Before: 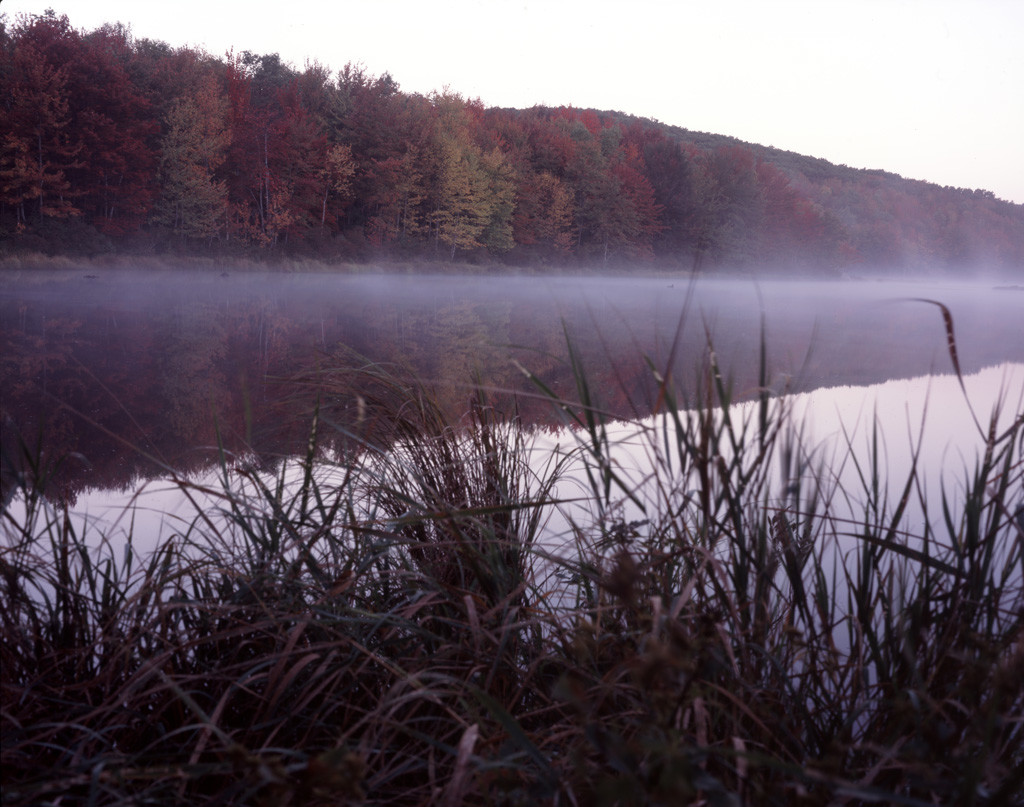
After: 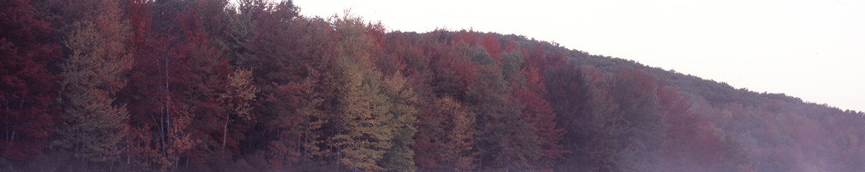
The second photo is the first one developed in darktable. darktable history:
crop and rotate: left 9.673%, top 9.489%, right 5.849%, bottom 69.129%
